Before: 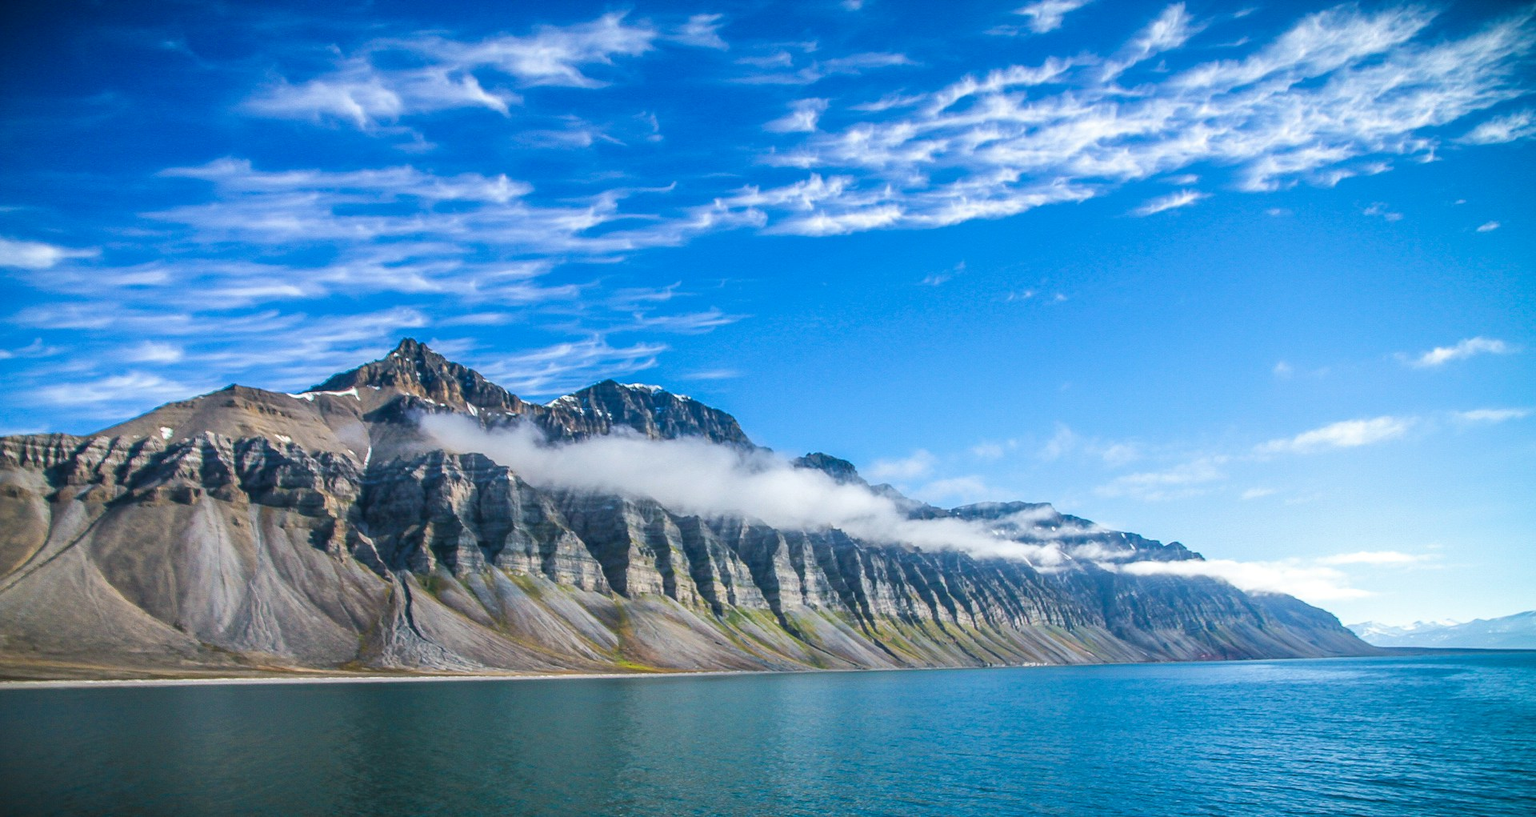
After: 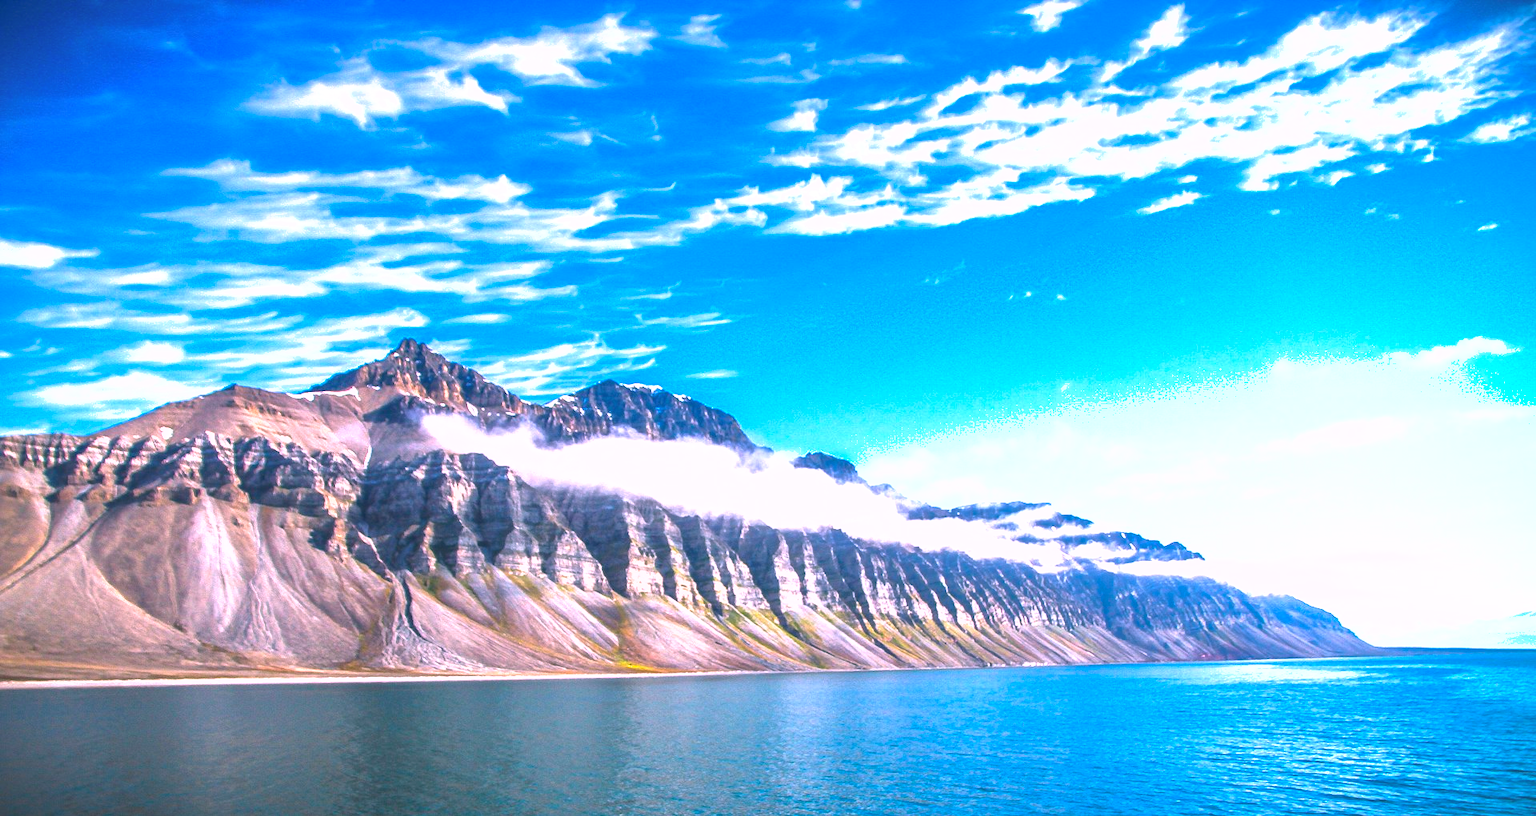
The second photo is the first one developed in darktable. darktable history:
shadows and highlights: on, module defaults
exposure: black level correction 0, exposure 1.1 EV, compensate highlight preservation false
white balance: red 1.188, blue 1.11
